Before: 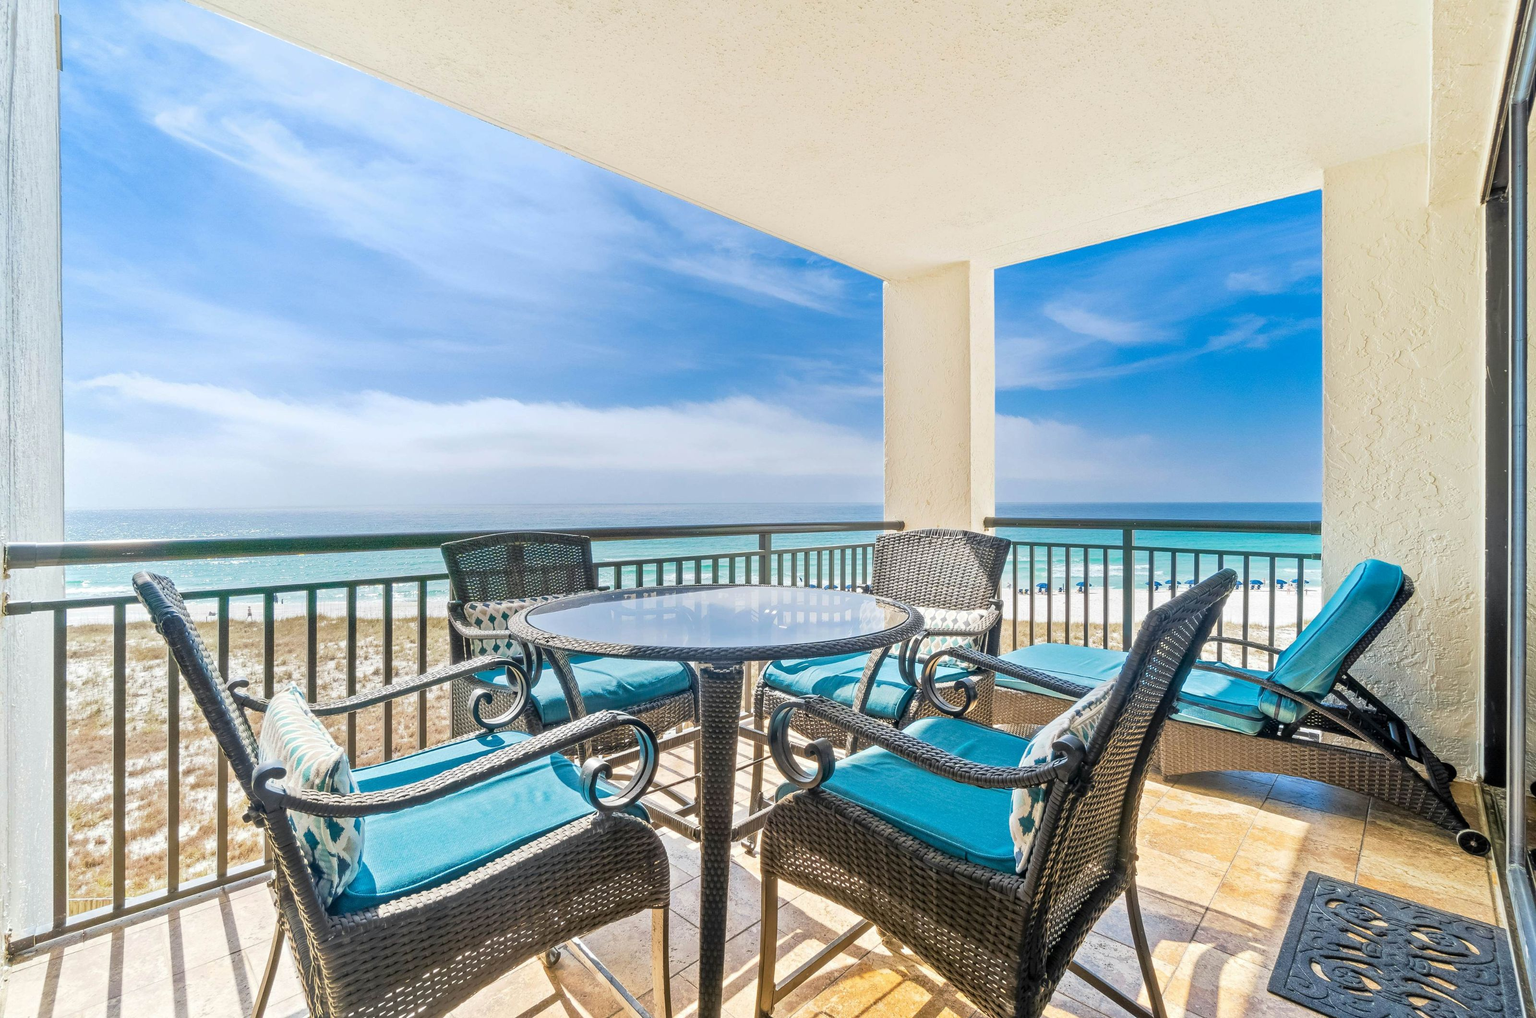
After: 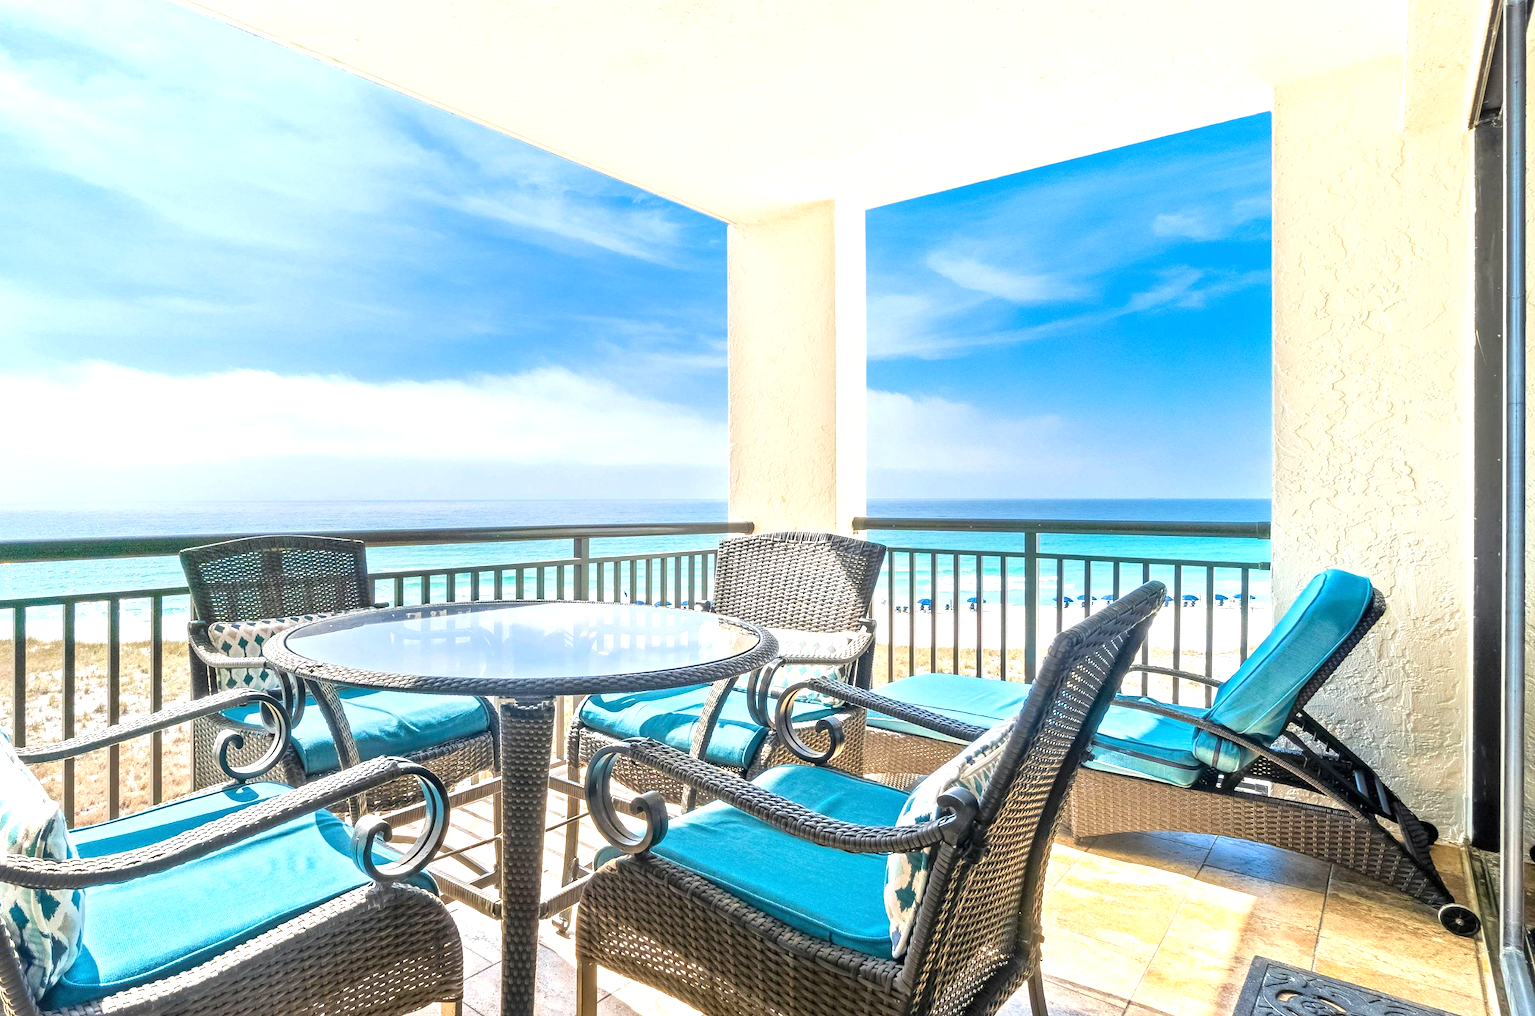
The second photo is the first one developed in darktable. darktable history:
crop: left 19.311%, top 9.816%, right 0%, bottom 9.598%
exposure: black level correction 0, exposure 0.697 EV, compensate highlight preservation false
